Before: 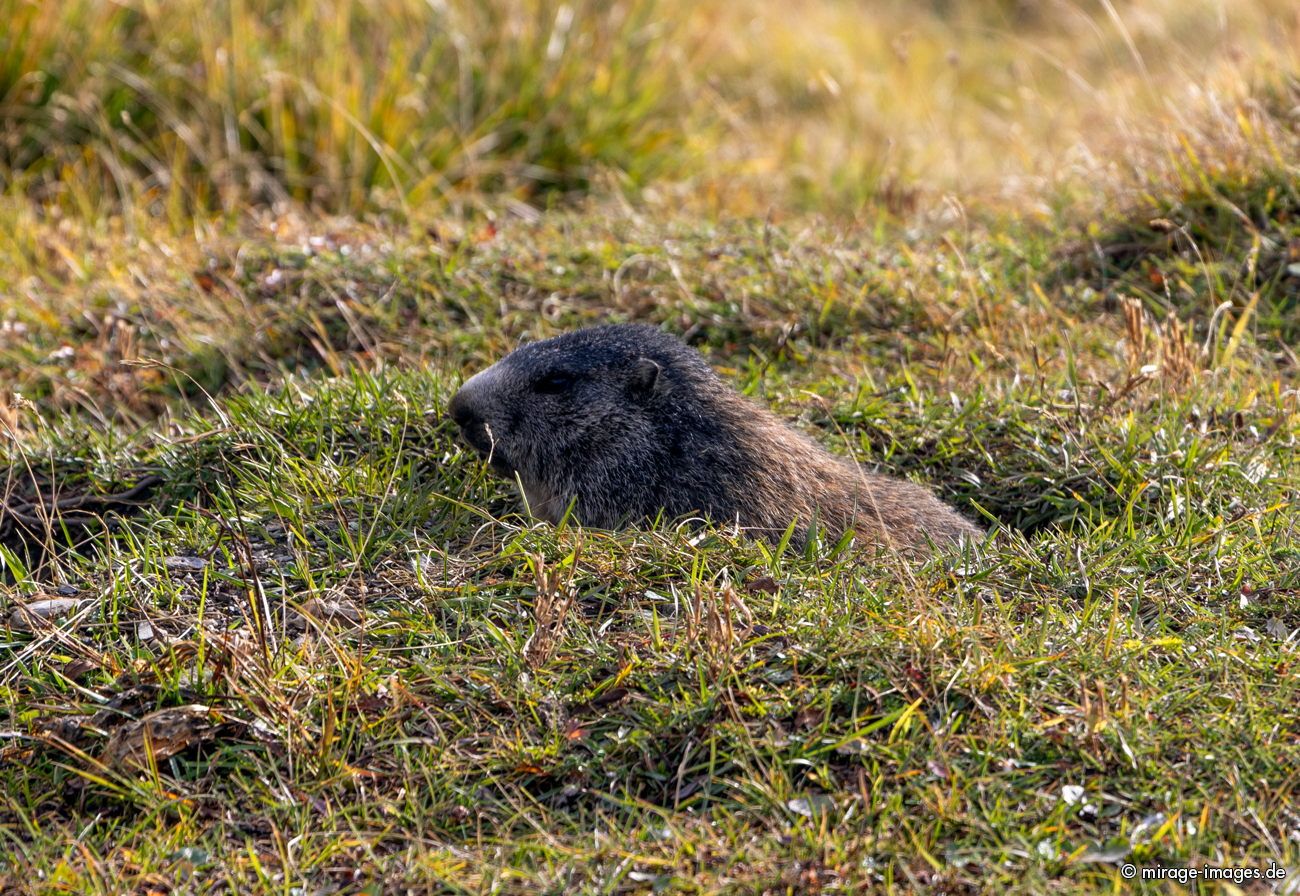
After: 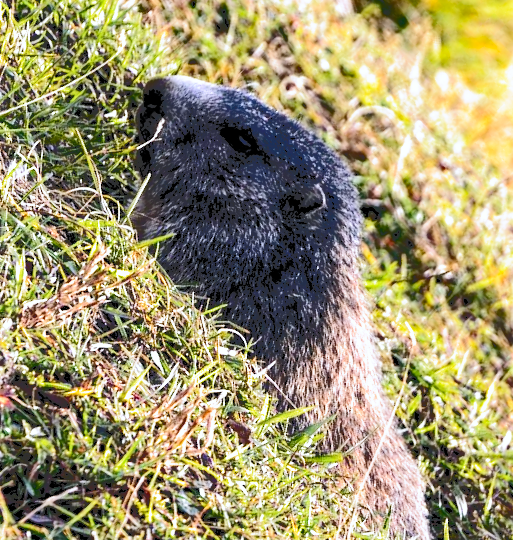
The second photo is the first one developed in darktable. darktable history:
color correction: highlights a* -0.072, highlights b* -5.75, shadows a* -0.144, shadows b* -0.102
exposure: black level correction 0, exposure 0.948 EV, compensate highlight preservation false
tone curve: curves: ch0 [(0, 0) (0.003, 0.195) (0.011, 0.196) (0.025, 0.196) (0.044, 0.196) (0.069, 0.196) (0.1, 0.196) (0.136, 0.197) (0.177, 0.207) (0.224, 0.224) (0.277, 0.268) (0.335, 0.336) (0.399, 0.424) (0.468, 0.533) (0.543, 0.632) (0.623, 0.715) (0.709, 0.789) (0.801, 0.85) (0.898, 0.906) (1, 1)], color space Lab, independent channels, preserve colors none
crop and rotate: angle -45.89°, top 16.353%, right 0.984%, bottom 11.749%
haze removal: strength 0.29, distance 0.245, compatibility mode true, adaptive false
filmic rgb: black relative exposure -8.74 EV, white relative exposure 2.68 EV, target black luminance 0%, target white luminance 99.877%, hardness 6.27, latitude 75.17%, contrast 1.319, highlights saturation mix -5.8%, preserve chrominance no, color science v5 (2021), contrast in shadows safe, contrast in highlights safe
